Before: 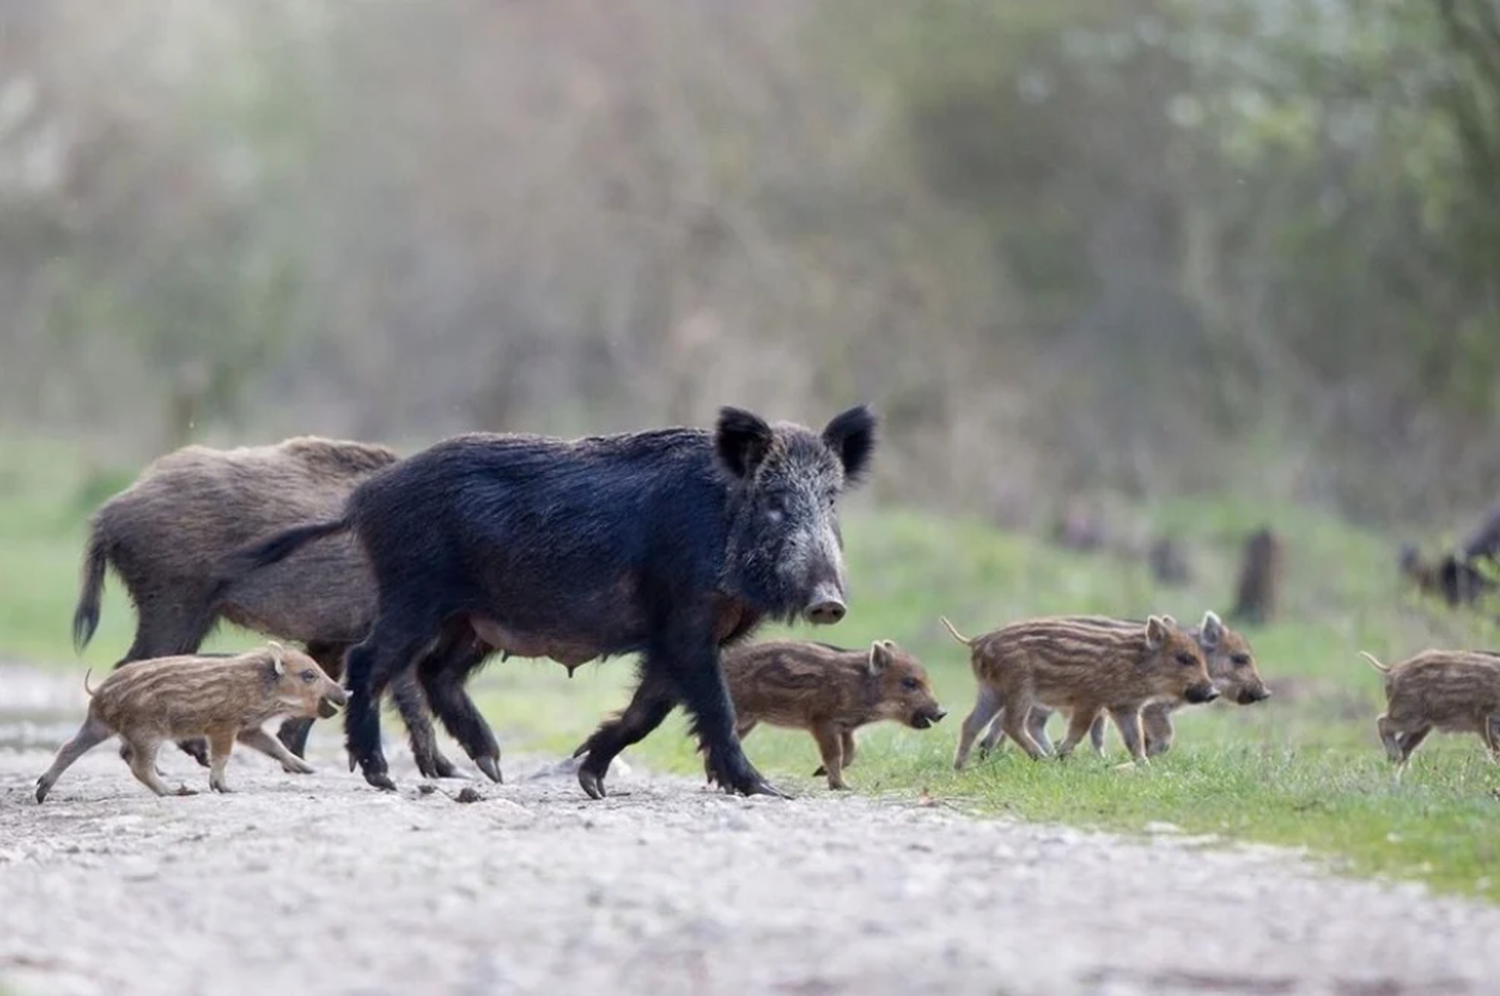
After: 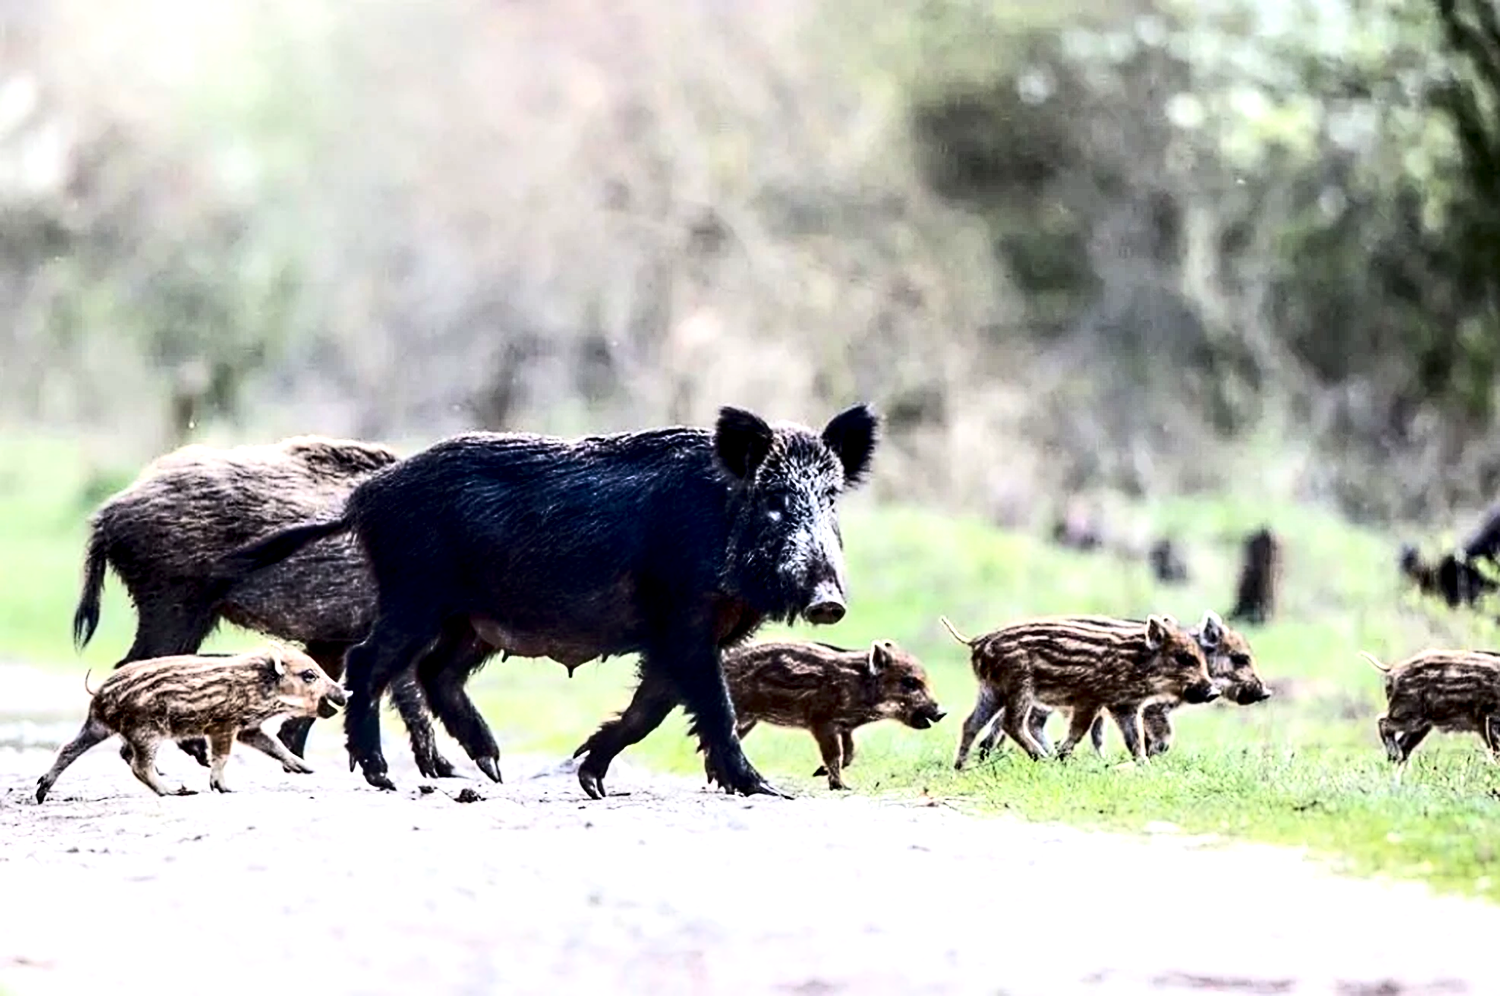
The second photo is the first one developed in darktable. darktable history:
sharpen: on, module defaults
local contrast: highlights 64%, shadows 54%, detail 168%, midtone range 0.521
tone equalizer: -8 EV -0.75 EV, -7 EV -0.674 EV, -6 EV -0.582 EV, -5 EV -0.425 EV, -3 EV 0.389 EV, -2 EV 0.6 EV, -1 EV 0.692 EV, +0 EV 0.724 EV, edges refinement/feathering 500, mask exposure compensation -1.57 EV, preserve details no
exposure: compensate highlight preservation false
contrast brightness saturation: contrast 0.406, brightness 0.045, saturation 0.26
